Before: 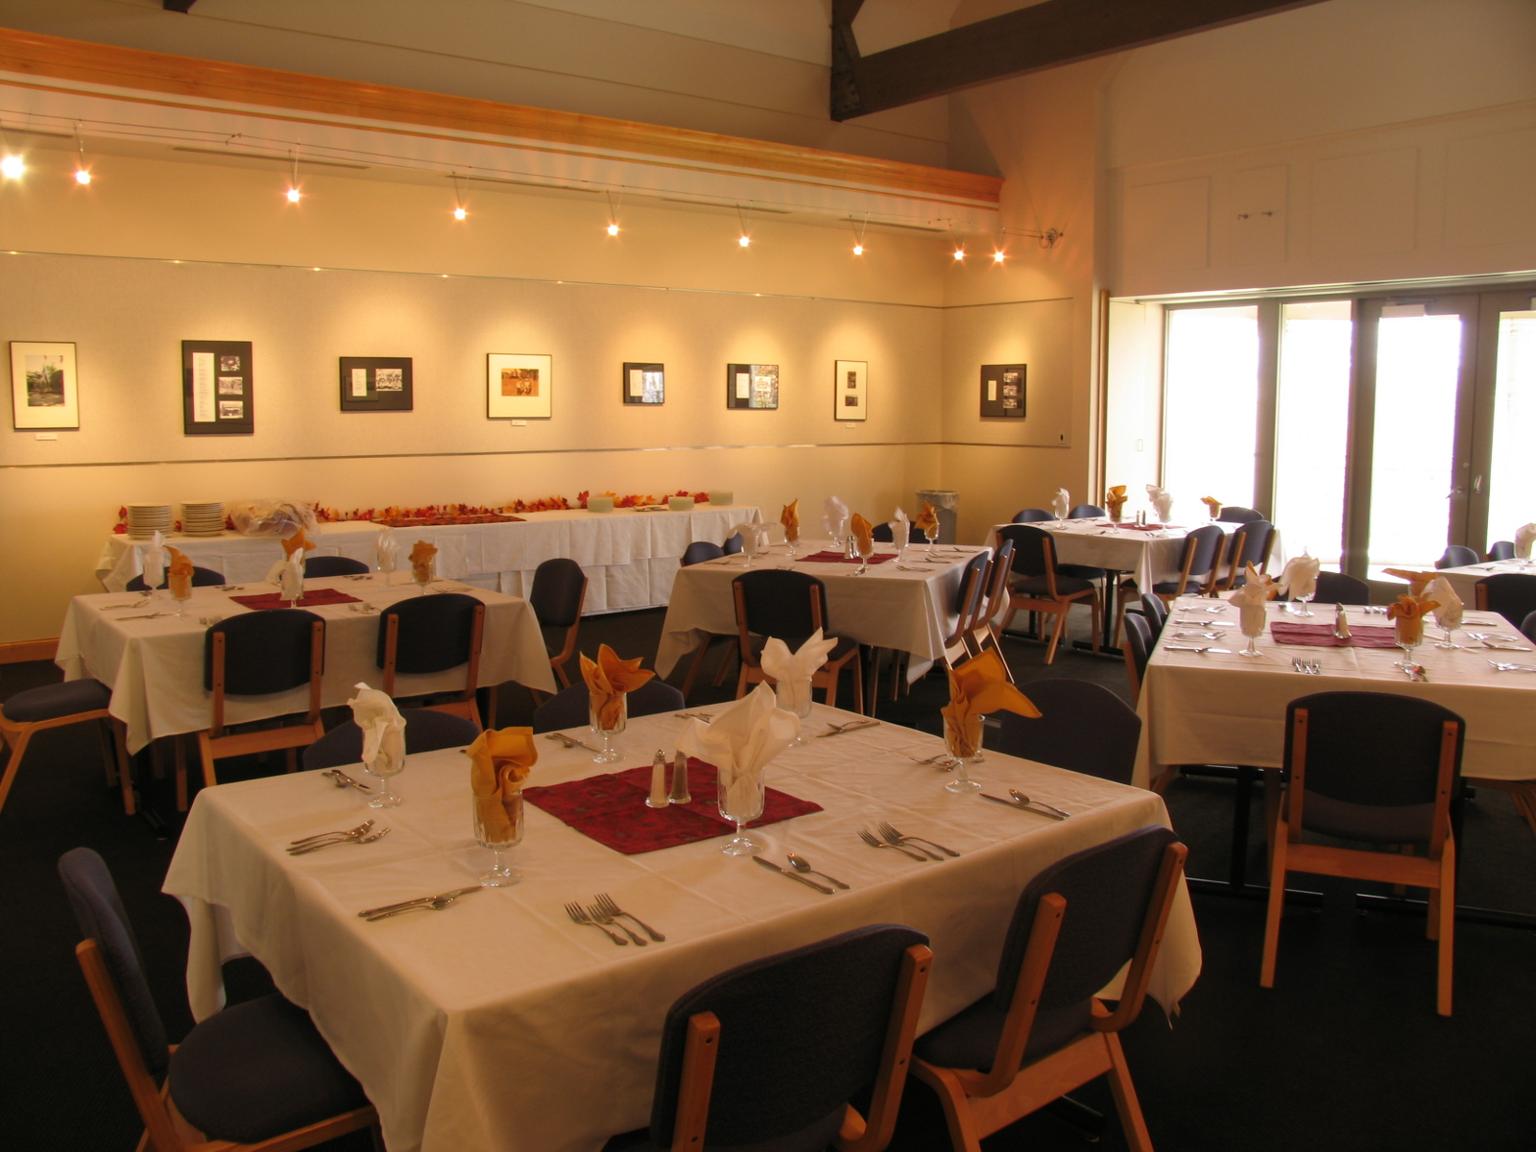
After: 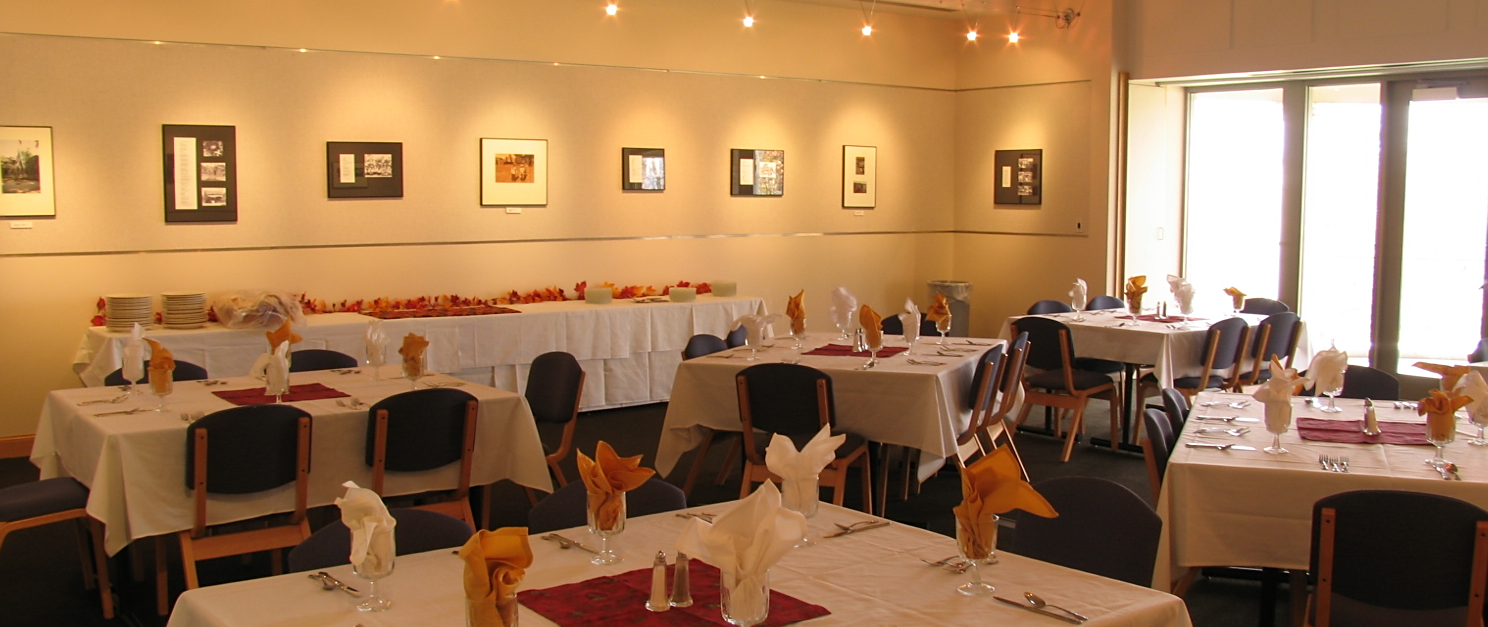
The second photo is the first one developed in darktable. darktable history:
sharpen: radius 1.864, amount 0.398, threshold 1.271
crop: left 1.744%, top 19.225%, right 5.069%, bottom 28.357%
